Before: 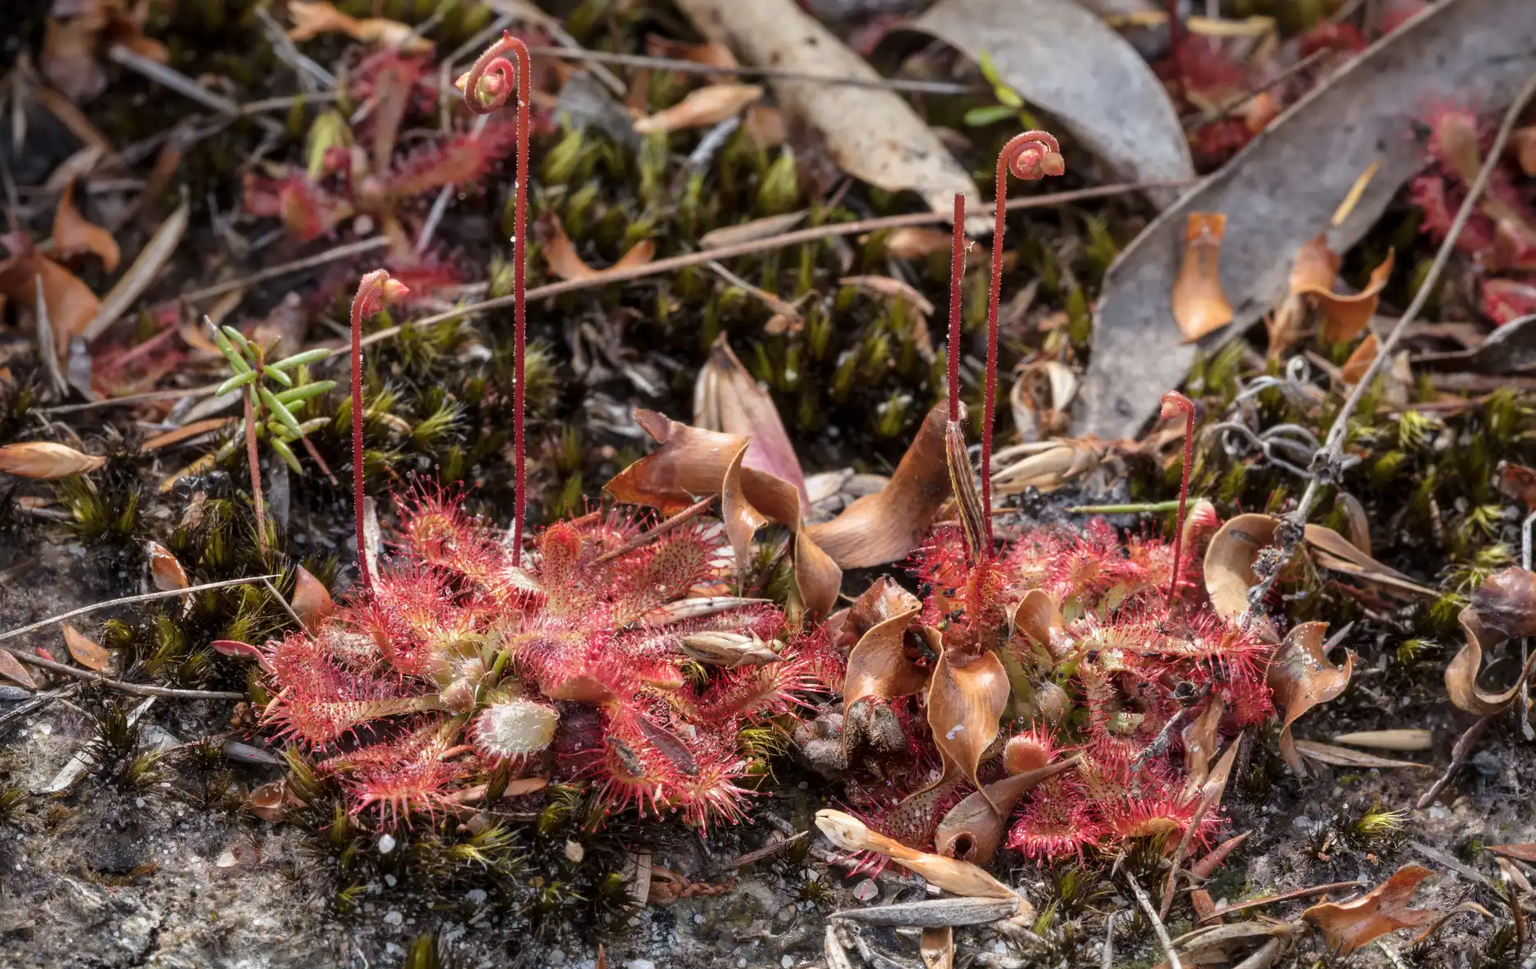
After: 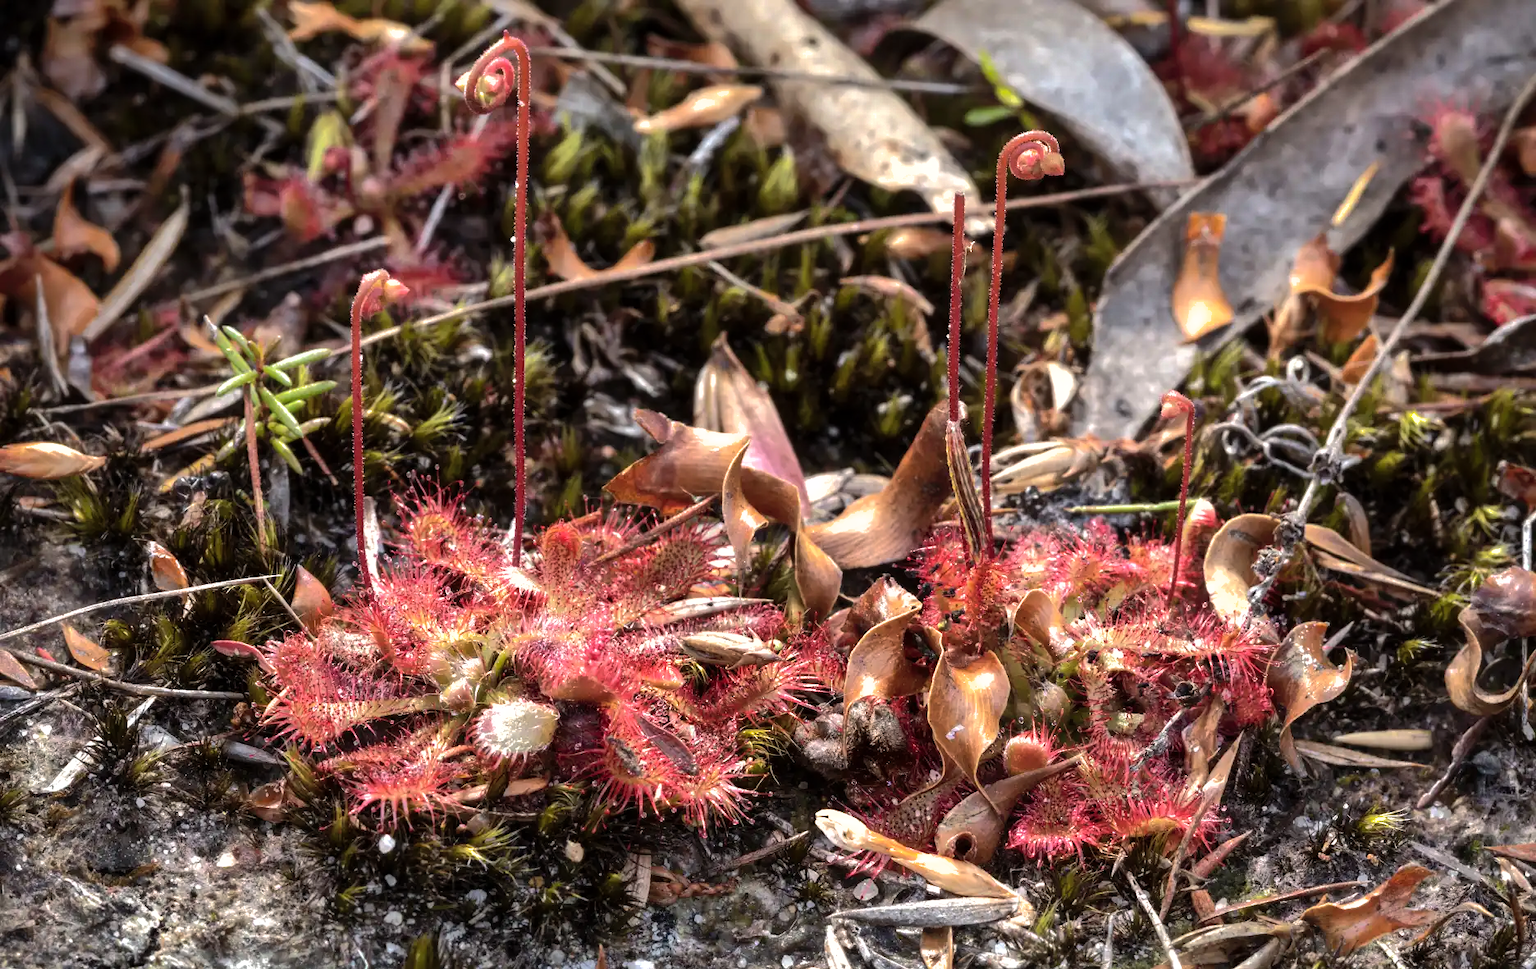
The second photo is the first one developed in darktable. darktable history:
shadows and highlights: highlights -60
exposure: exposure -0.157 EV, compensate highlight preservation false
tone equalizer: -8 EV -1.08 EV, -7 EV -1.01 EV, -6 EV -0.867 EV, -5 EV -0.578 EV, -3 EV 0.578 EV, -2 EV 0.867 EV, -1 EV 1.01 EV, +0 EV 1.08 EV, edges refinement/feathering 500, mask exposure compensation -1.57 EV, preserve details no
